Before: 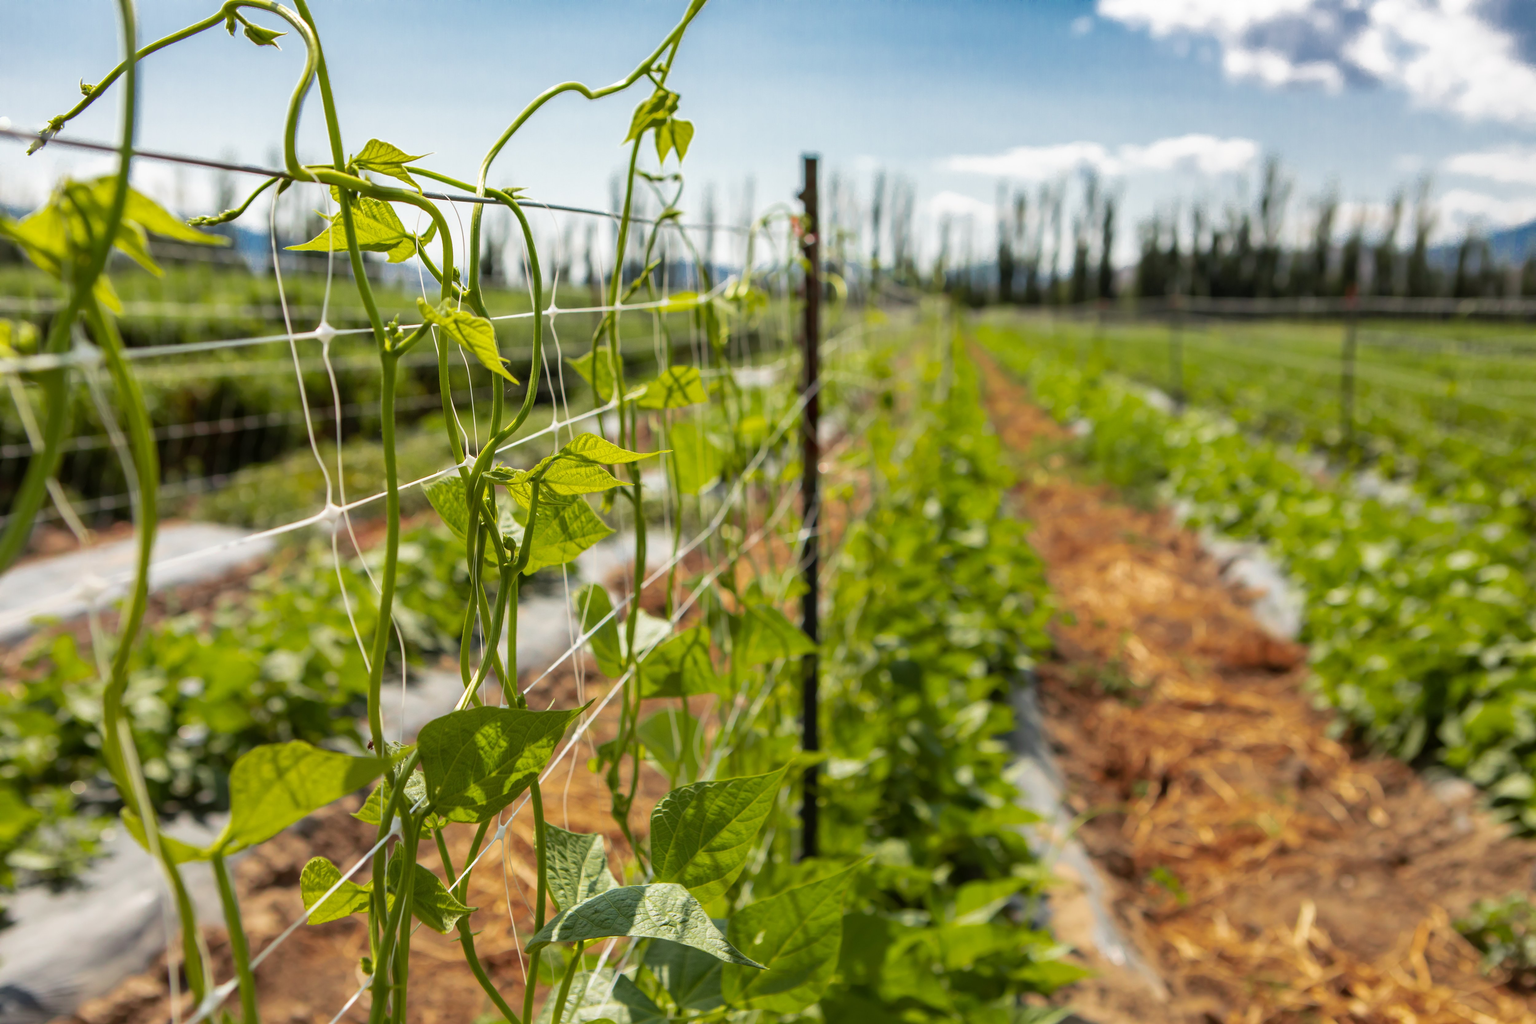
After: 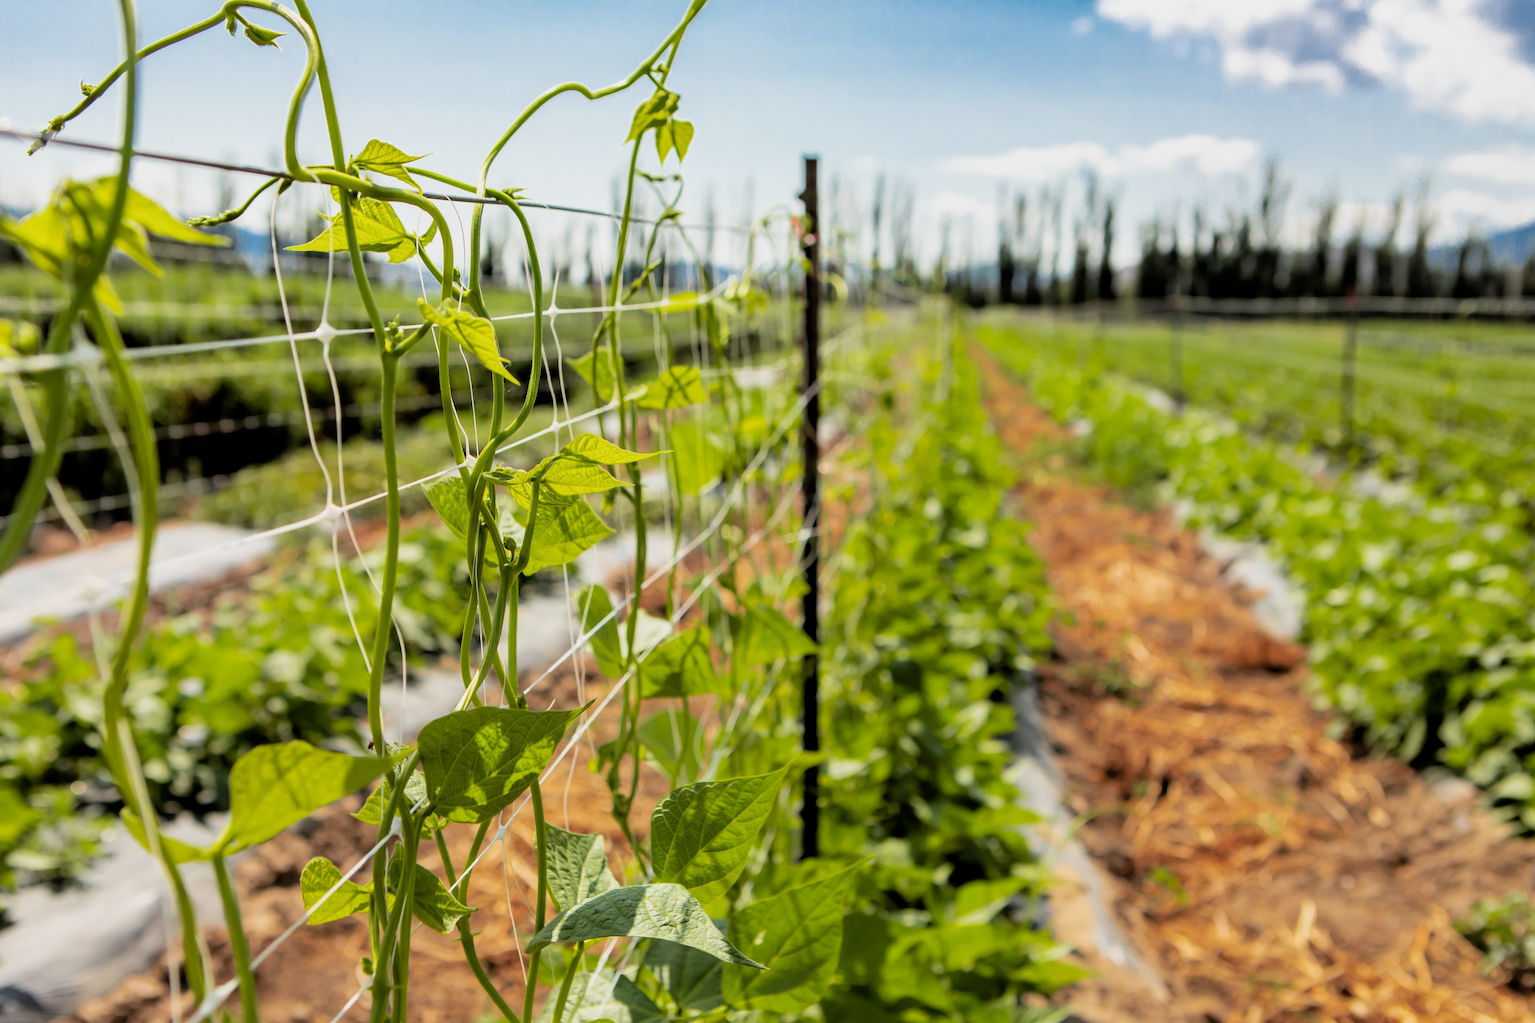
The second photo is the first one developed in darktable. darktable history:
filmic rgb: black relative exposure -7.76 EV, white relative exposure 4.42 EV, threshold 3.03 EV, target black luminance 0%, hardness 3.76, latitude 50.82%, contrast 1.074, highlights saturation mix 9.72%, shadows ↔ highlights balance -0.228%, iterations of high-quality reconstruction 0, enable highlight reconstruction true
tone equalizer: -8 EV -0.414 EV, -7 EV -0.404 EV, -6 EV -0.302 EV, -5 EV -0.194 EV, -3 EV 0.235 EV, -2 EV 0.346 EV, -1 EV 0.402 EV, +0 EV 0.414 EV
